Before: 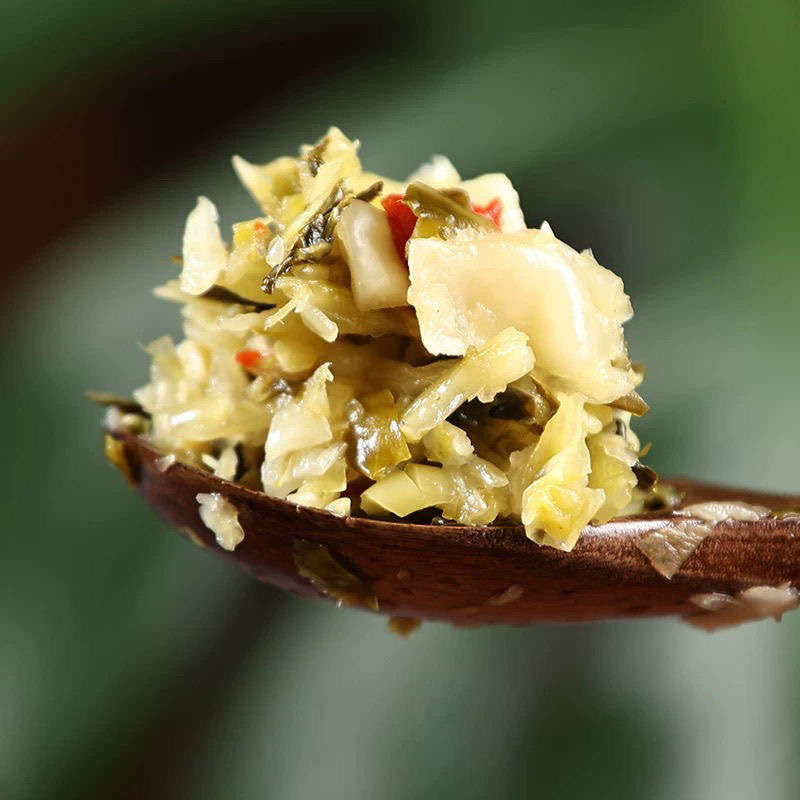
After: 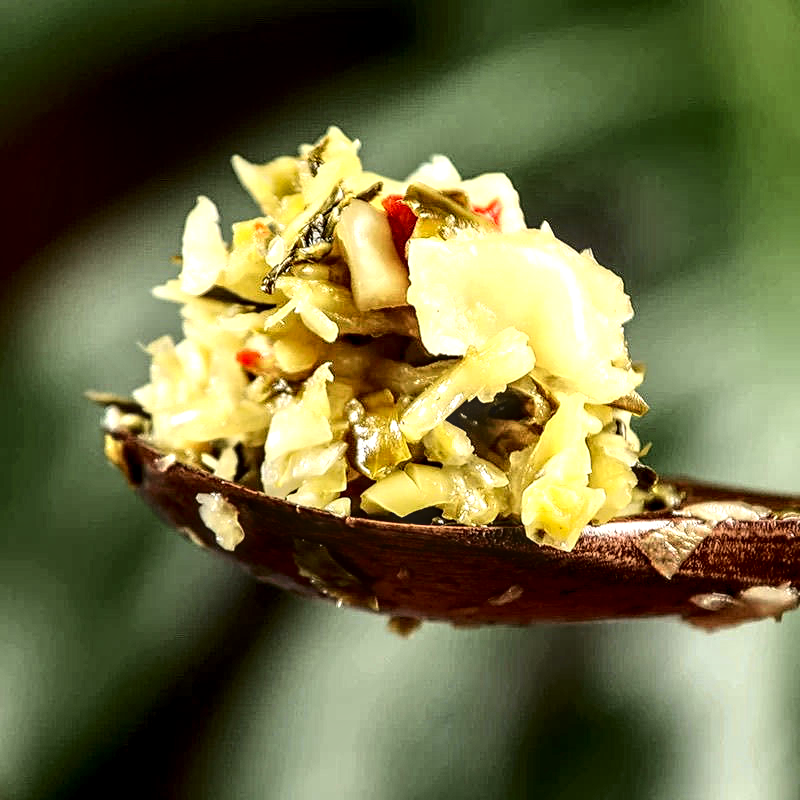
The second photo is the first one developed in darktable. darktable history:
sharpen: amount 0.2
tone equalizer: -8 EV -0.75 EV, -7 EV -0.7 EV, -6 EV -0.6 EV, -5 EV -0.4 EV, -3 EV 0.4 EV, -2 EV 0.6 EV, -1 EV 0.7 EV, +0 EV 0.75 EV, edges refinement/feathering 500, mask exposure compensation -1.57 EV, preserve details no
local contrast: highlights 12%, shadows 38%, detail 183%, midtone range 0.471
tone curve: curves: ch0 [(0, 0.021) (0.049, 0.044) (0.152, 0.14) (0.328, 0.377) (0.473, 0.543) (0.641, 0.705) (0.85, 0.894) (1, 0.969)]; ch1 [(0, 0) (0.302, 0.331) (0.433, 0.432) (0.472, 0.47) (0.502, 0.503) (0.527, 0.521) (0.564, 0.58) (0.614, 0.626) (0.677, 0.701) (0.859, 0.885) (1, 1)]; ch2 [(0, 0) (0.33, 0.301) (0.447, 0.44) (0.487, 0.496) (0.502, 0.516) (0.535, 0.563) (0.565, 0.593) (0.608, 0.638) (1, 1)], color space Lab, independent channels, preserve colors none
